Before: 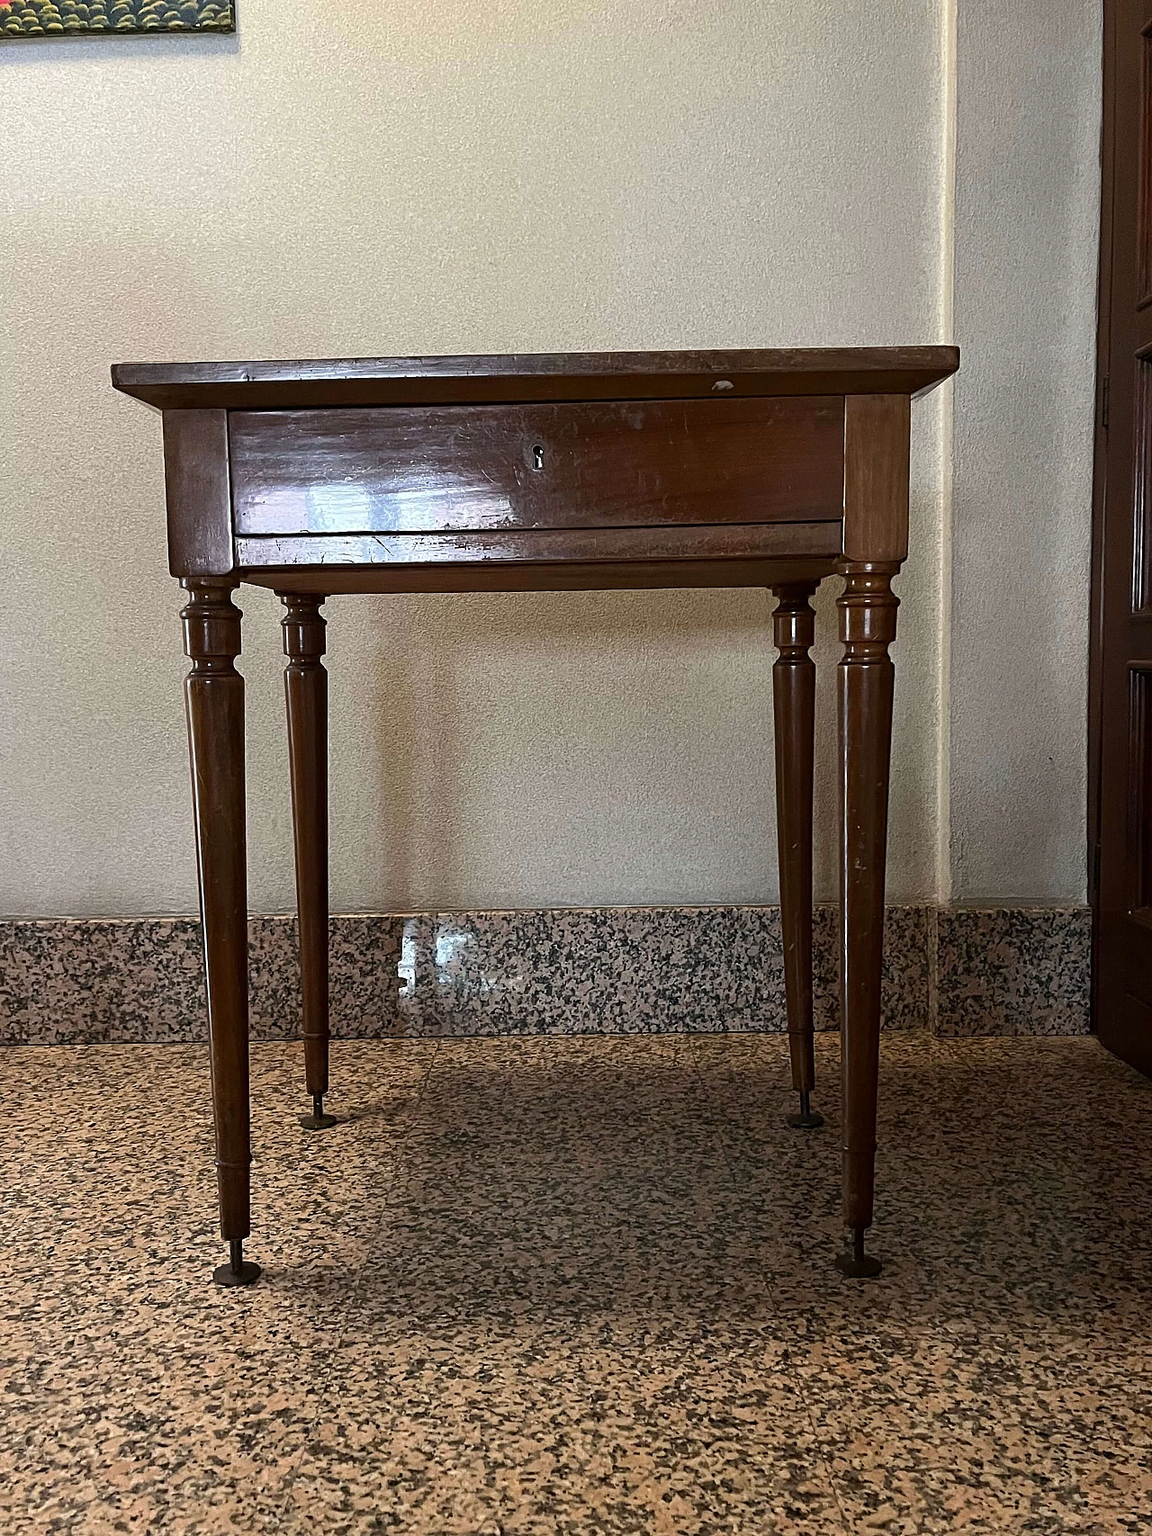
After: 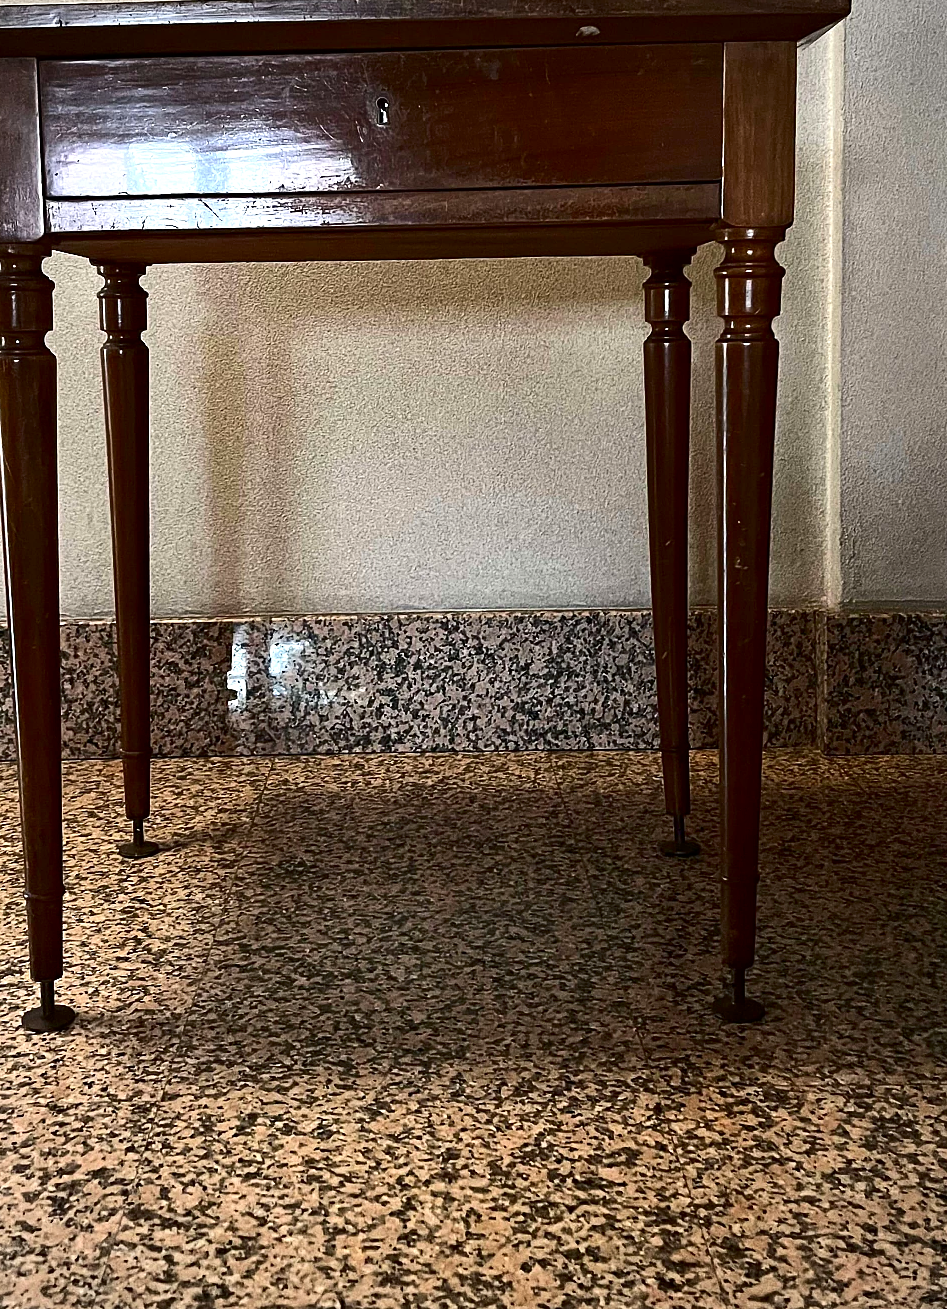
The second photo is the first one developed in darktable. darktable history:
crop: left 16.843%, top 23.276%, right 9.147%
exposure: exposure 0.509 EV, compensate exposure bias true, compensate highlight preservation false
contrast brightness saturation: contrast 0.196, brightness -0.109, saturation 0.105
vignetting: fall-off radius 92.64%
